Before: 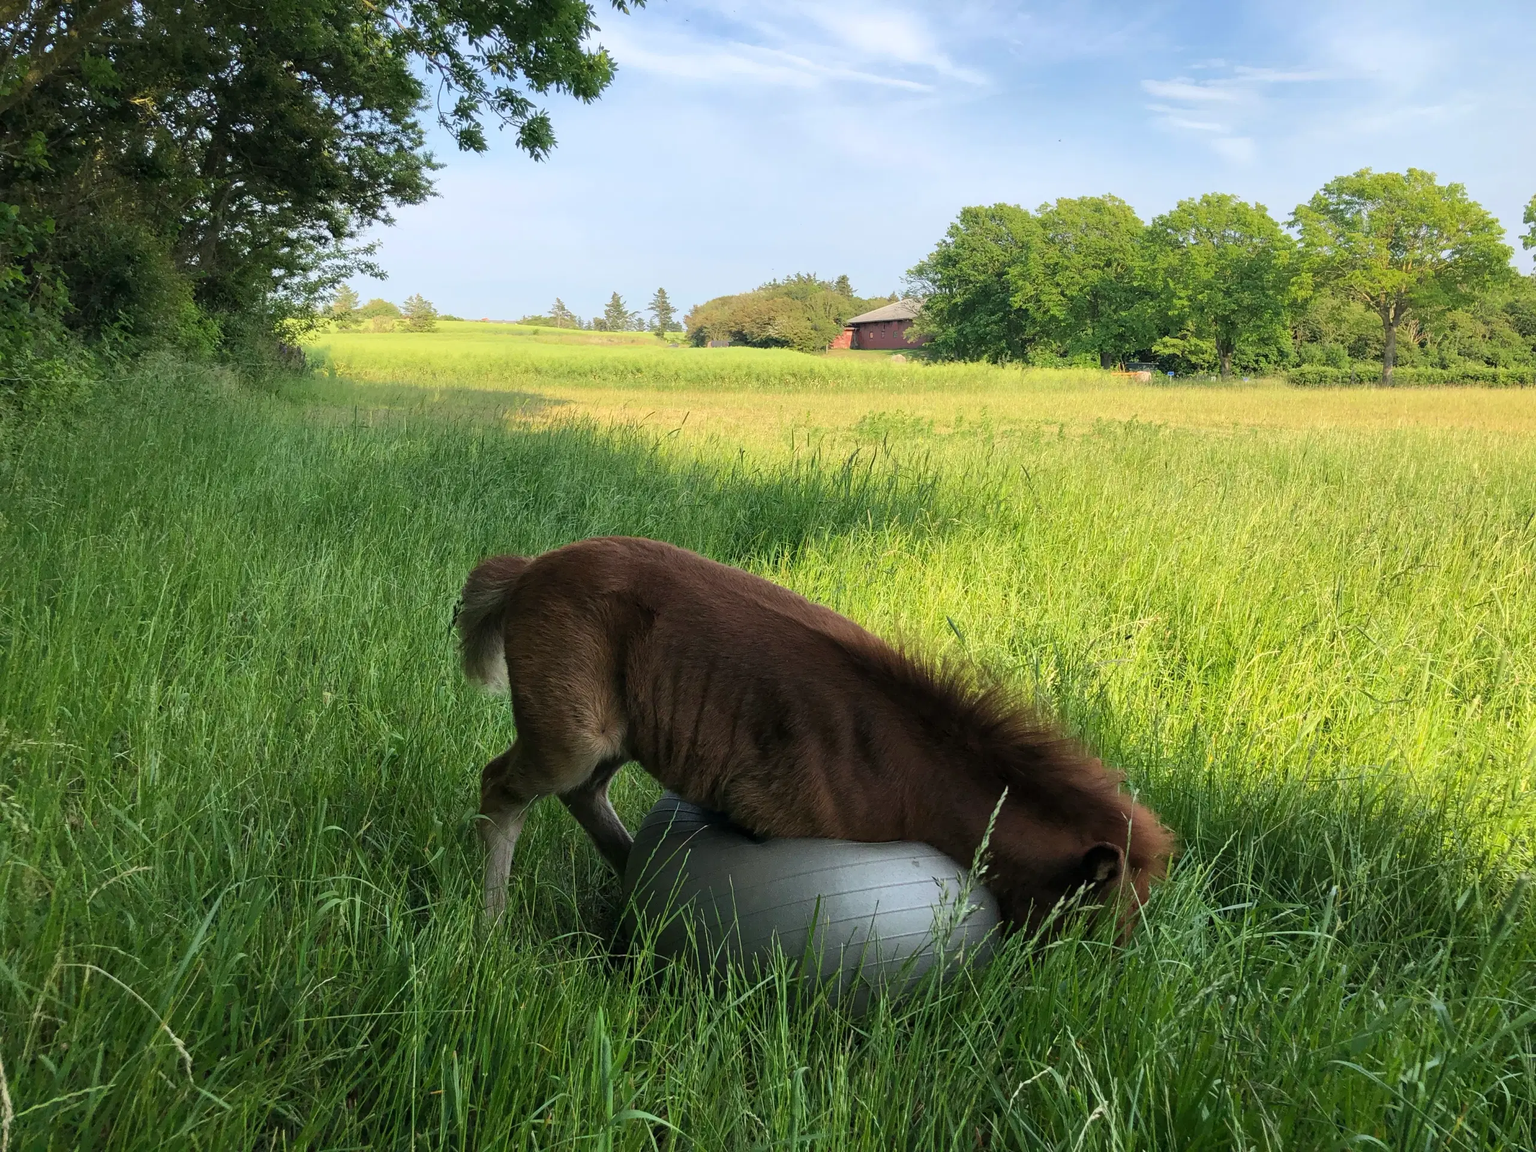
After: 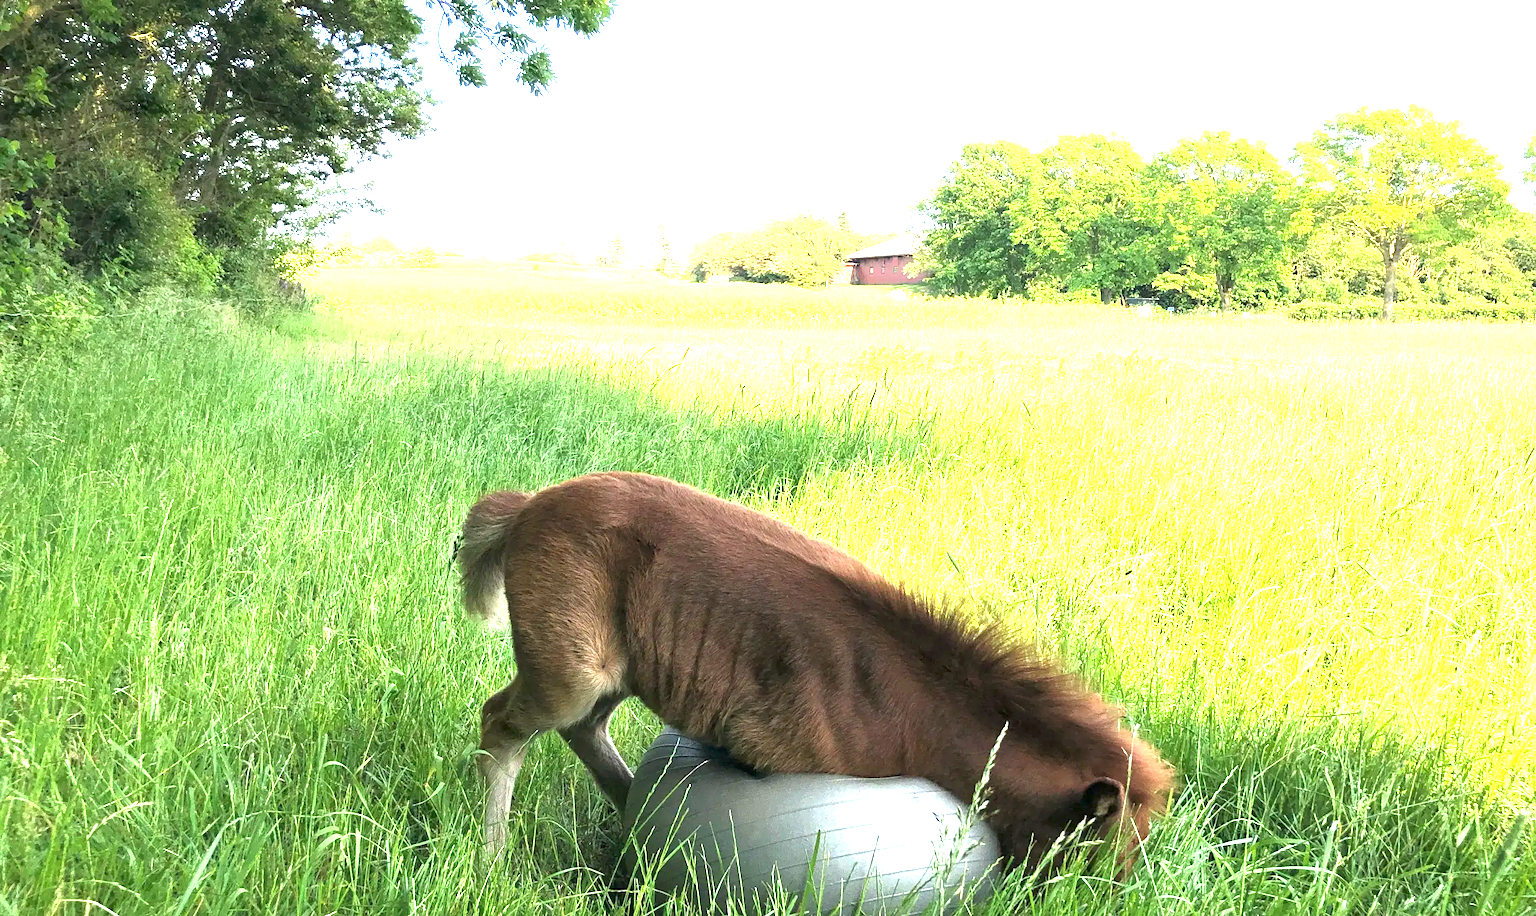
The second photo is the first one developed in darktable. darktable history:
crop and rotate: top 5.658%, bottom 14.764%
exposure: exposure 2.202 EV, compensate exposure bias true, compensate highlight preservation false
